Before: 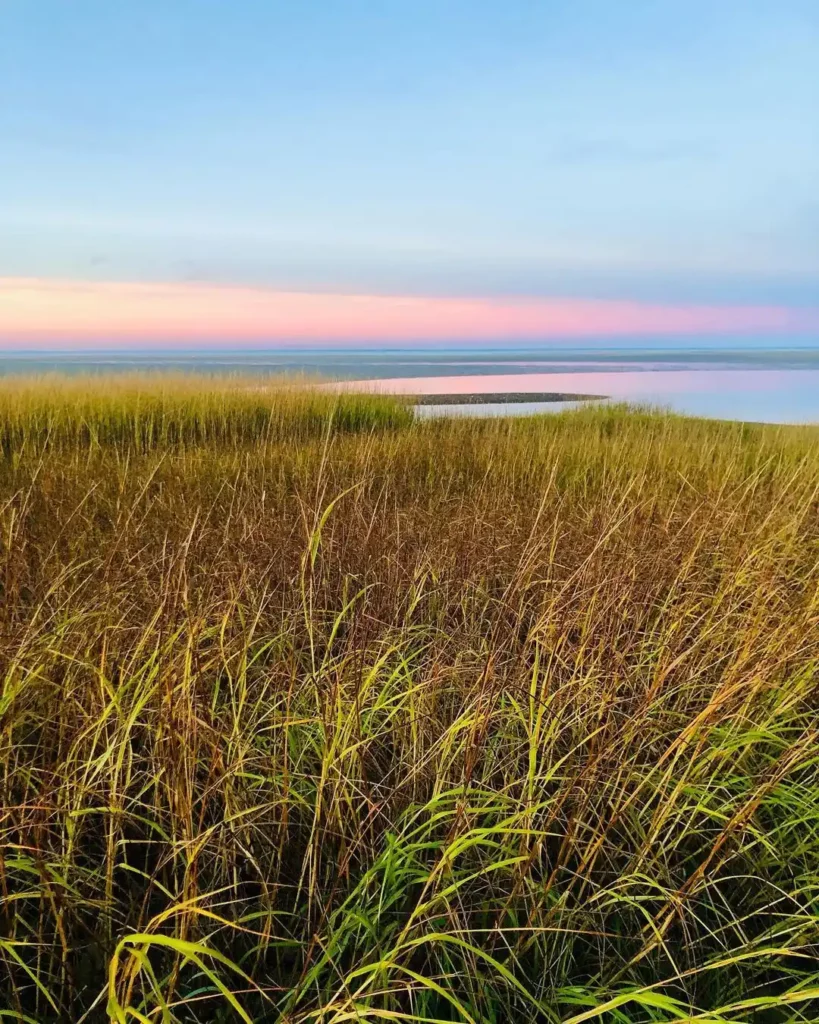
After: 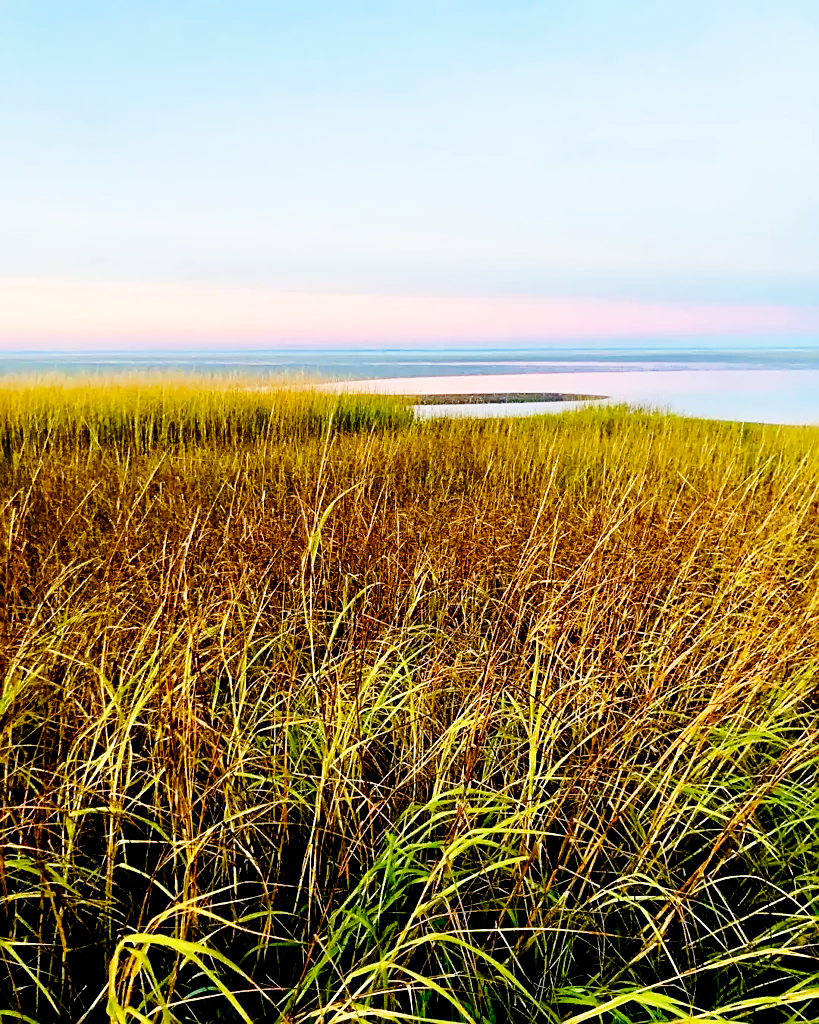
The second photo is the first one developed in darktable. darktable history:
exposure: black level correction 0.016, exposure -0.007 EV, compensate highlight preservation false
sharpen: on, module defaults
color balance rgb: highlights gain › chroma 0.109%, highlights gain › hue 331.73°, perceptual saturation grading › global saturation 20%, perceptual saturation grading › highlights -25.564%, perceptual saturation grading › shadows 50.582%
base curve: curves: ch0 [(0, 0) (0.028, 0.03) (0.121, 0.232) (0.46, 0.748) (0.859, 0.968) (1, 1)], preserve colors none
